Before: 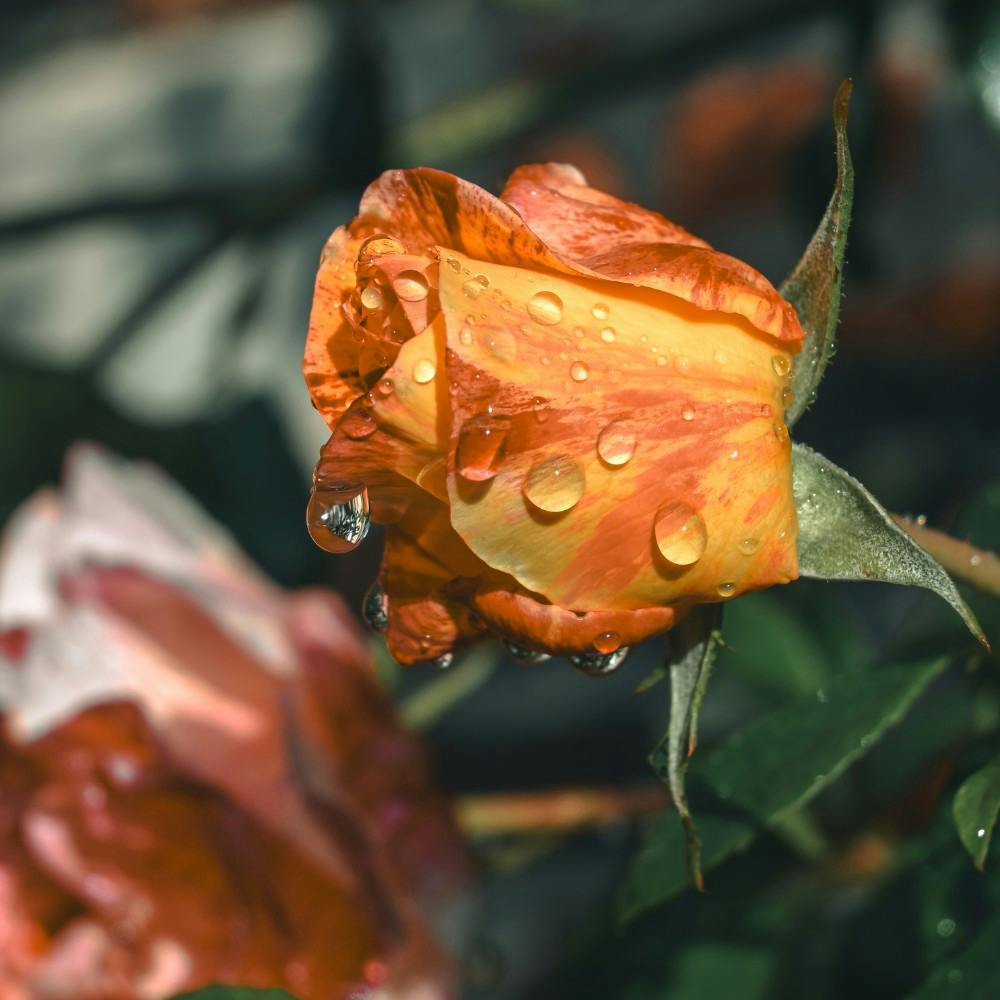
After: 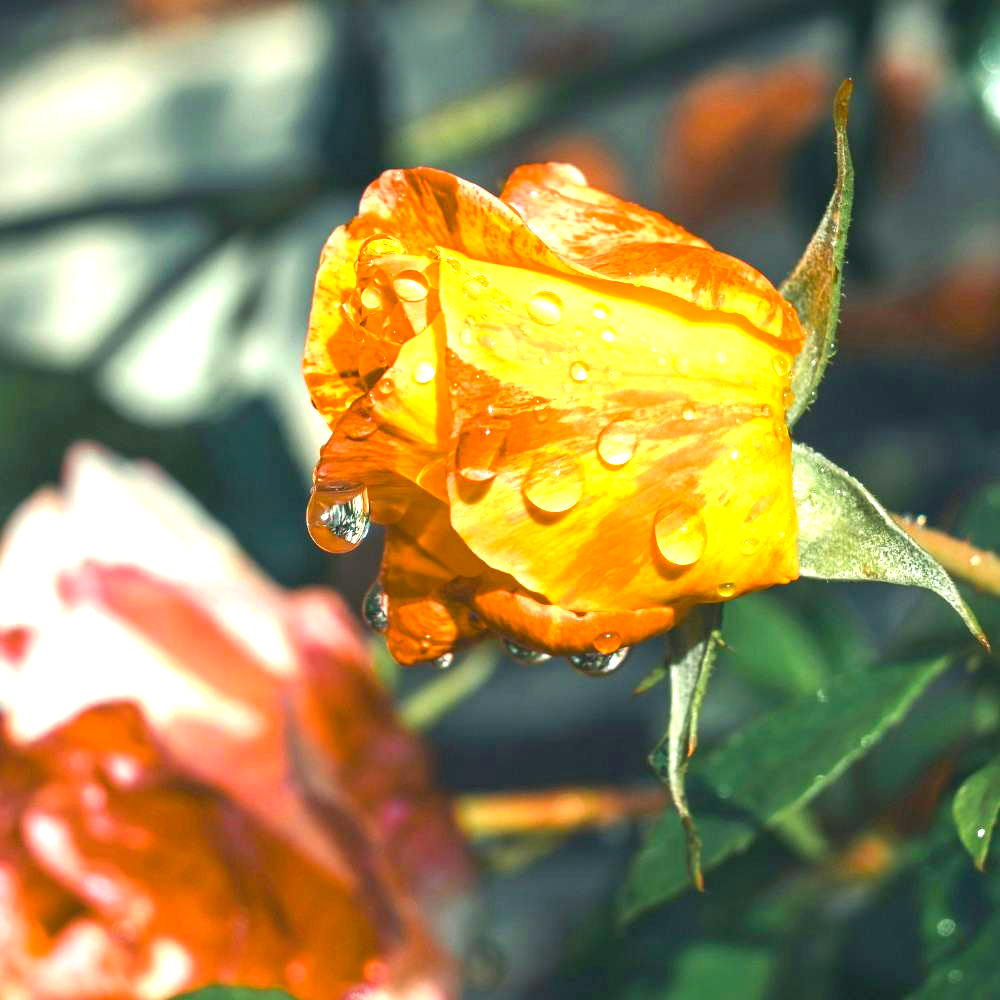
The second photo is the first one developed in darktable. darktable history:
exposure: black level correction 0, exposure 1.685 EV, compensate highlight preservation false
color balance rgb: shadows lift › chroma 3.133%, shadows lift › hue 281.64°, global offset › luminance -0.513%, perceptual saturation grading › global saturation 19.339%
